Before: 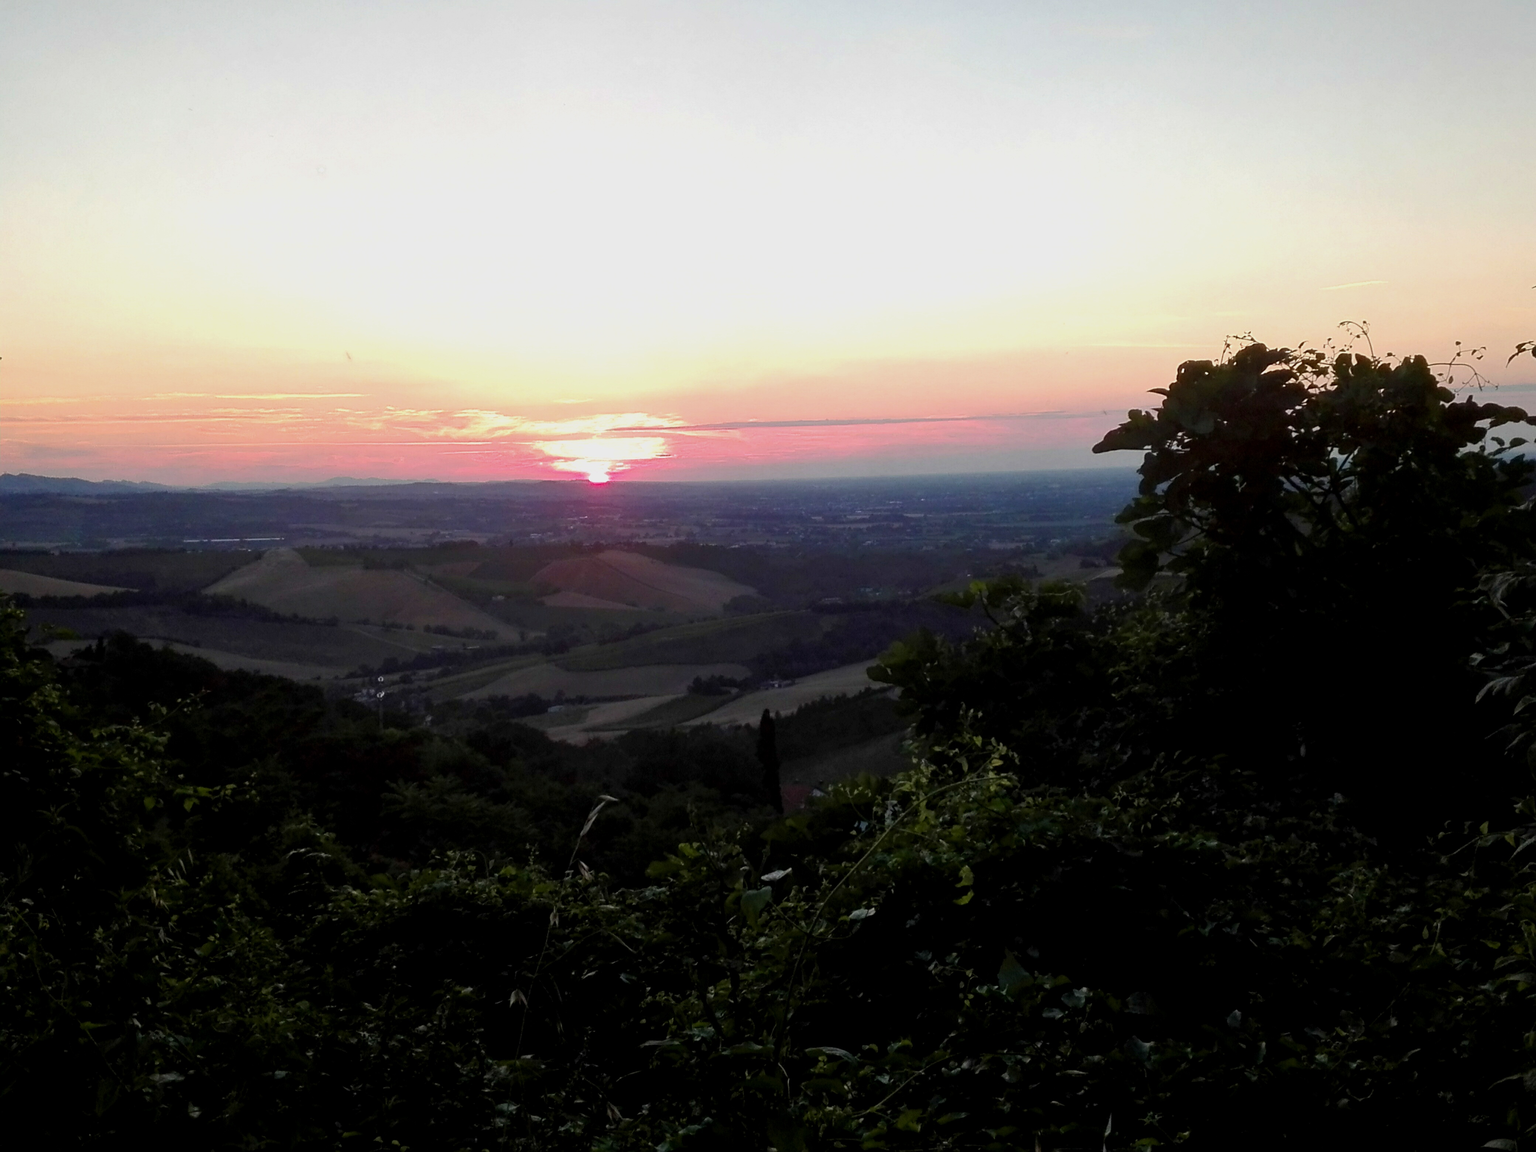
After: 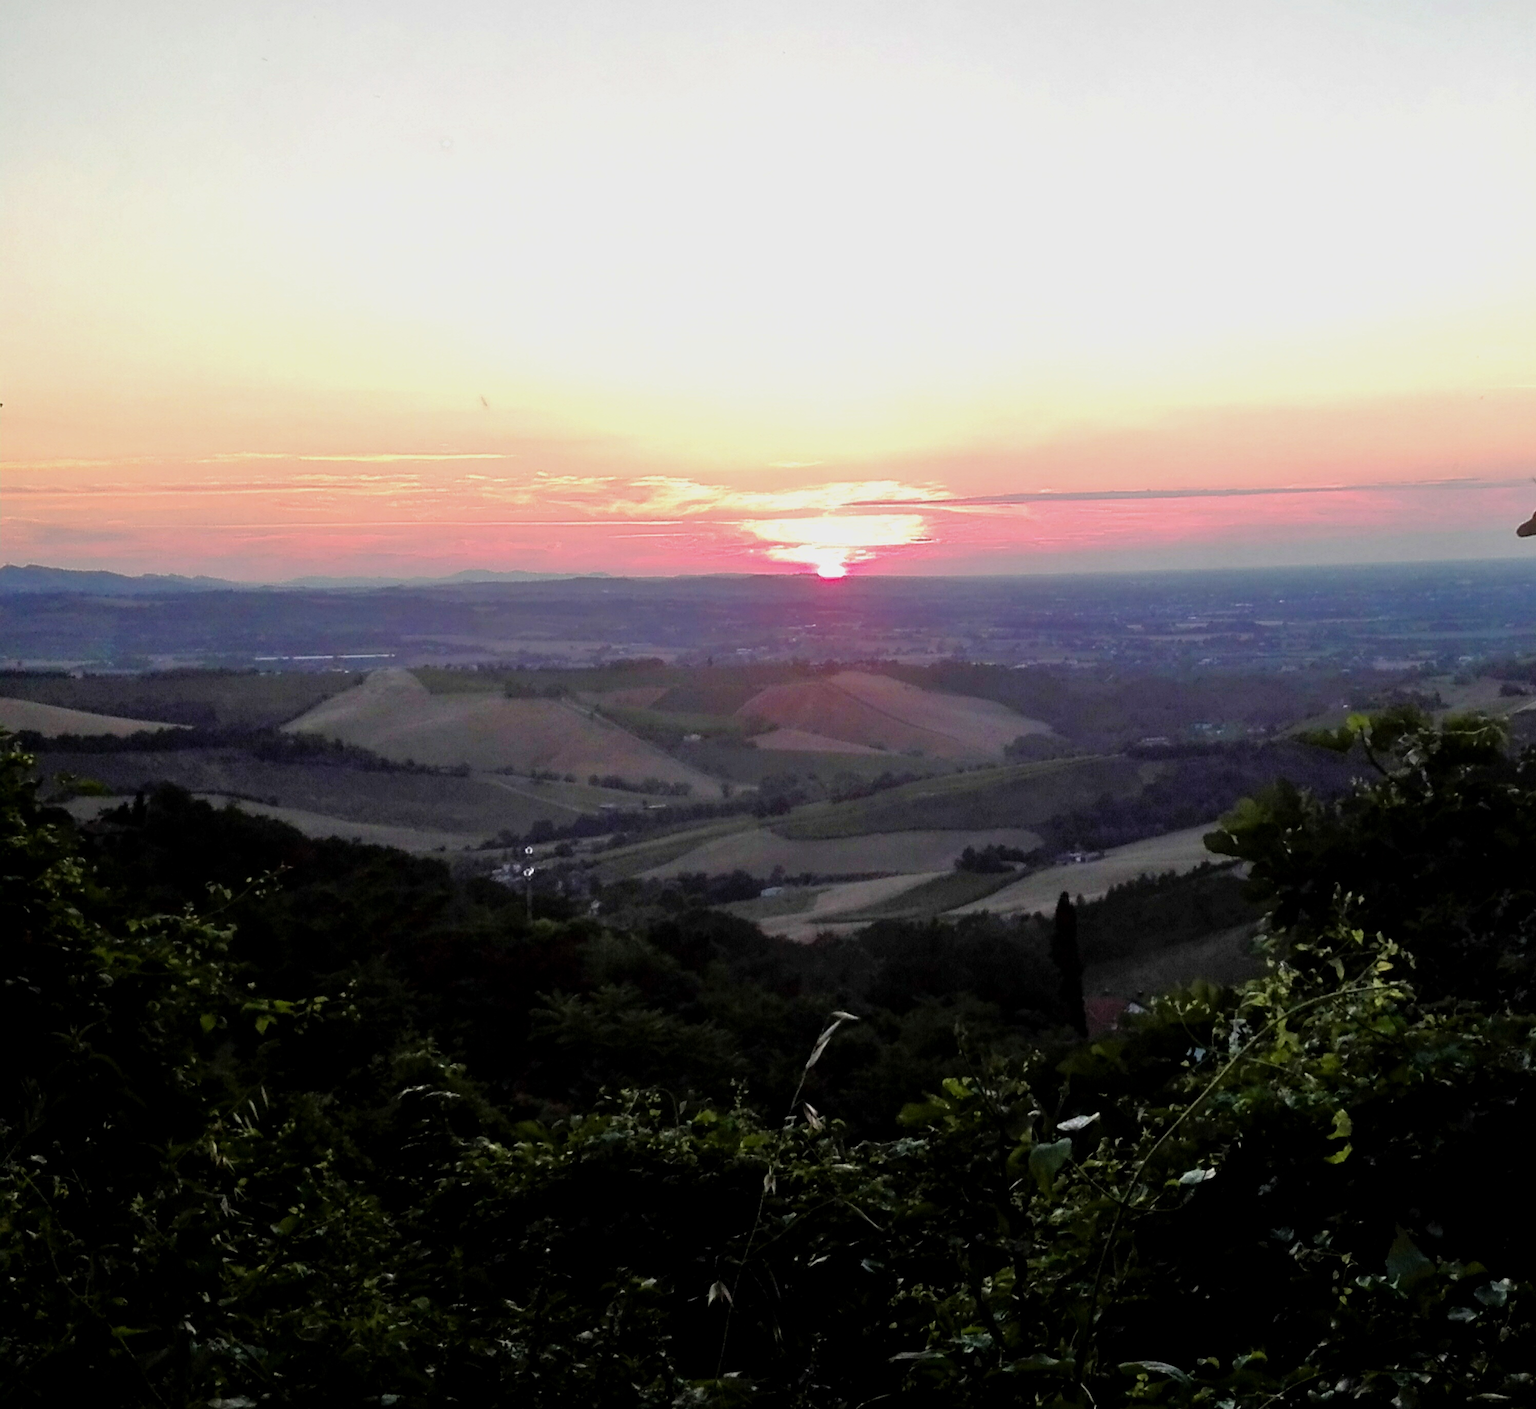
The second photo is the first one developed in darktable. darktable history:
color calibration: illuminant same as pipeline (D50), adaptation none (bypass), x 0.333, y 0.335, temperature 5008.18 K, gamut compression 1.68
exposure: compensate highlight preservation false
tone equalizer: -7 EV 0.141 EV, -6 EV 0.593 EV, -5 EV 1.13 EV, -4 EV 1.3 EV, -3 EV 1.14 EV, -2 EV 0.6 EV, -1 EV 0.161 EV
crop: top 5.805%, right 27.907%, bottom 5.73%
